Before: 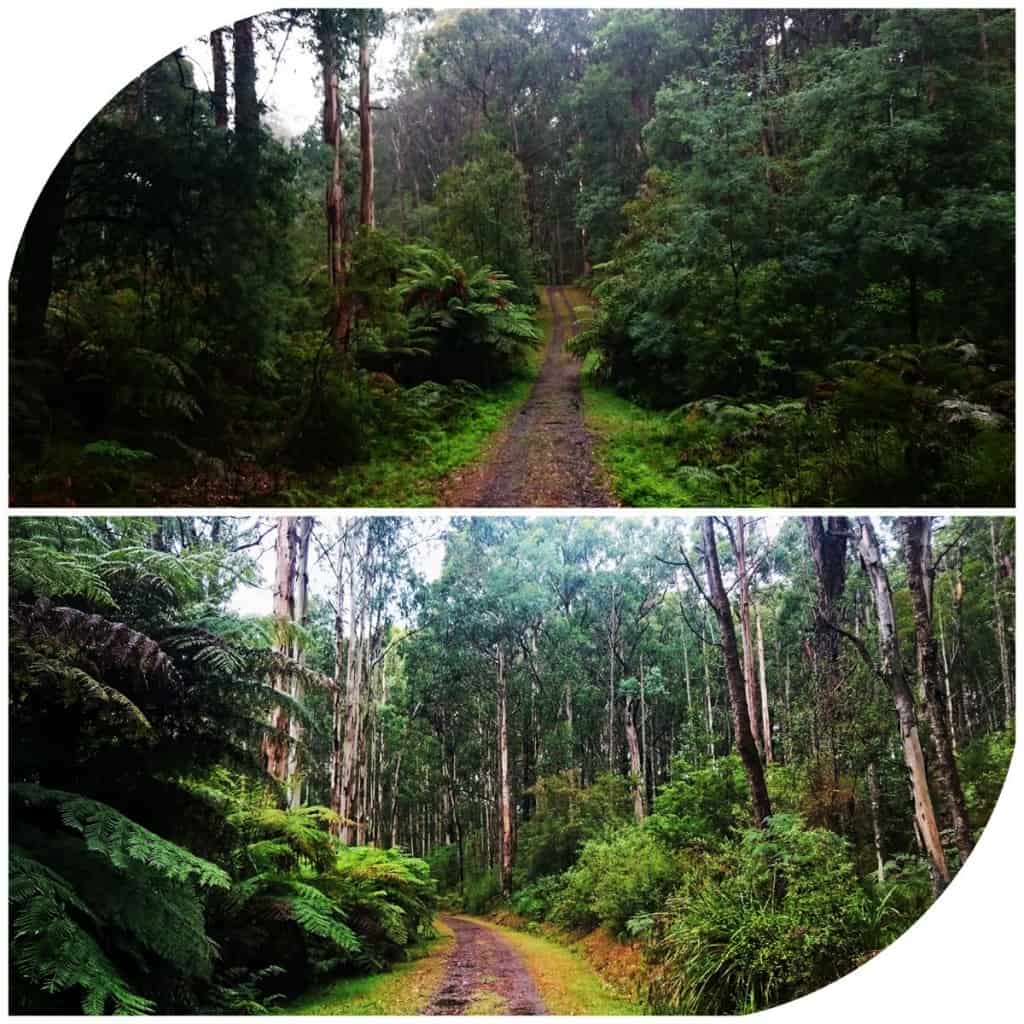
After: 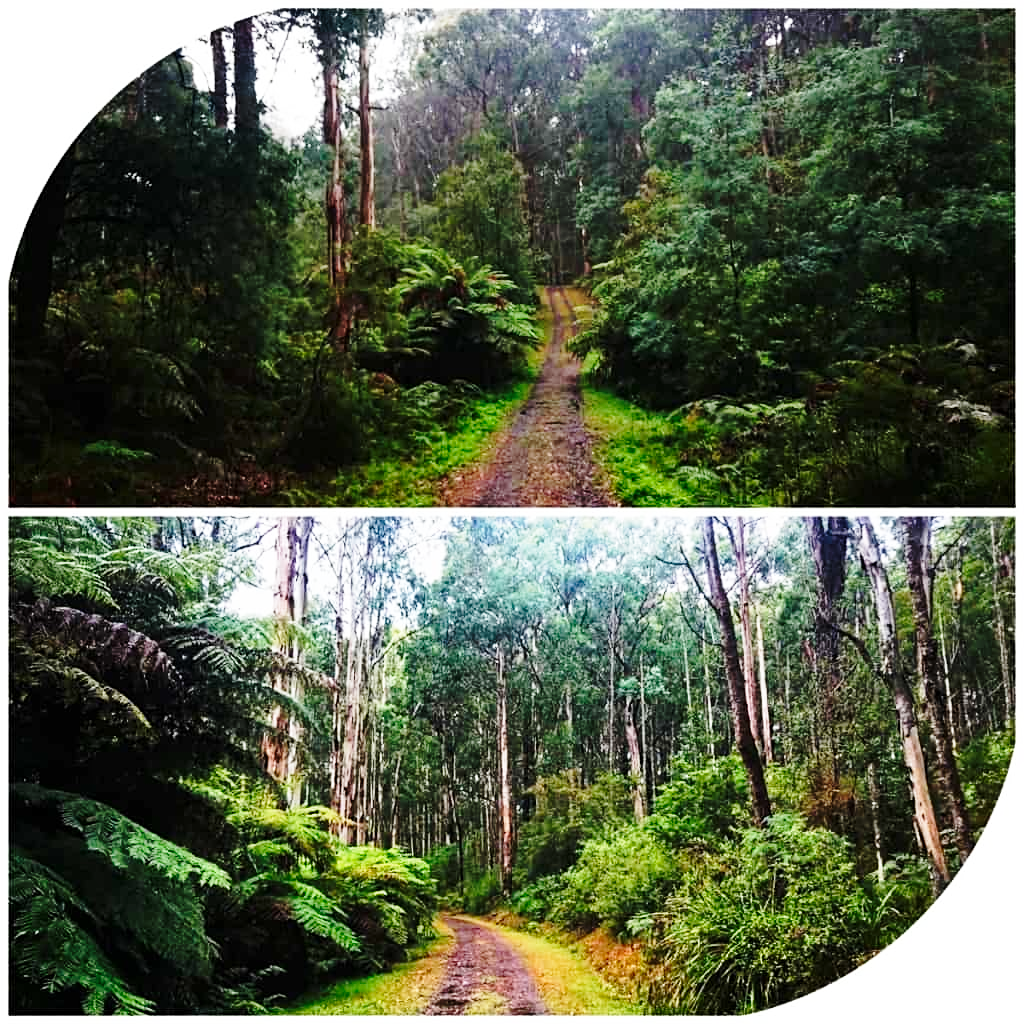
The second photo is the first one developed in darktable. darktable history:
sharpen: amount 0.2
shadows and highlights: highlights color adjustment 0%, low approximation 0.01, soften with gaussian
base curve: curves: ch0 [(0, 0) (0.028, 0.03) (0.121, 0.232) (0.46, 0.748) (0.859, 0.968) (1, 1)], preserve colors none
